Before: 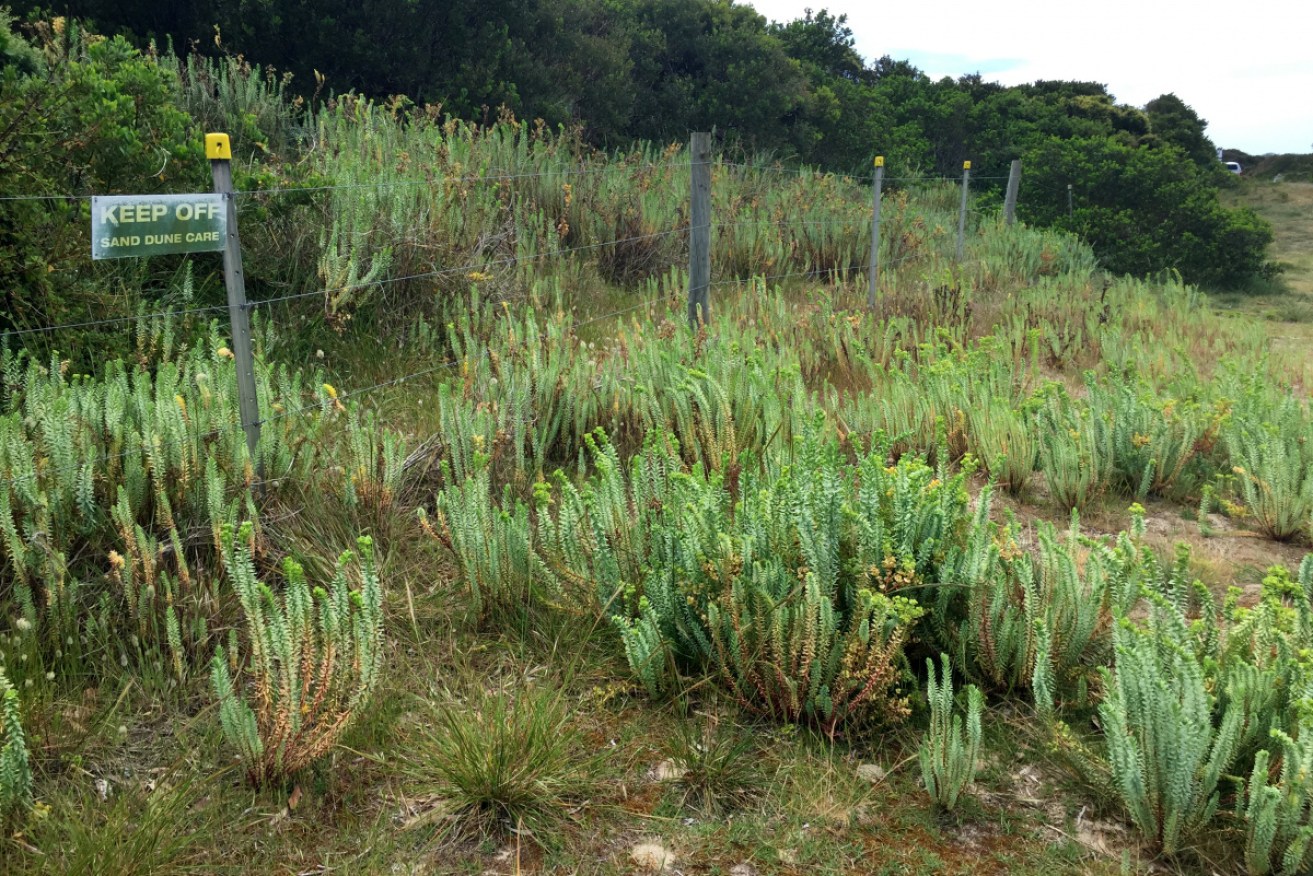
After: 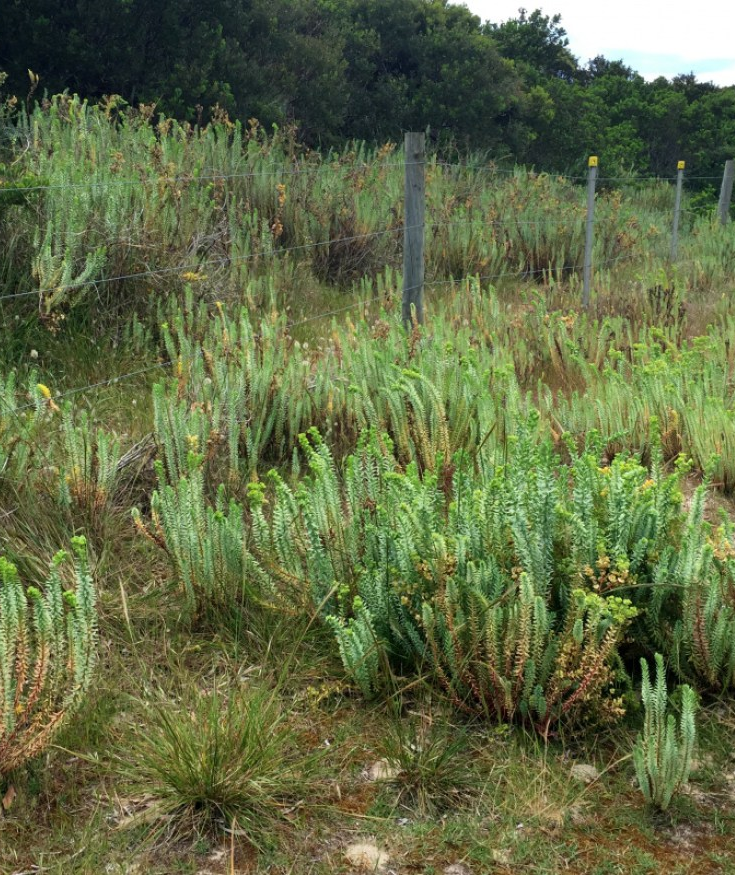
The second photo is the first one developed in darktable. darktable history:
crop: left 21.824%, right 22.136%, bottom 0.002%
